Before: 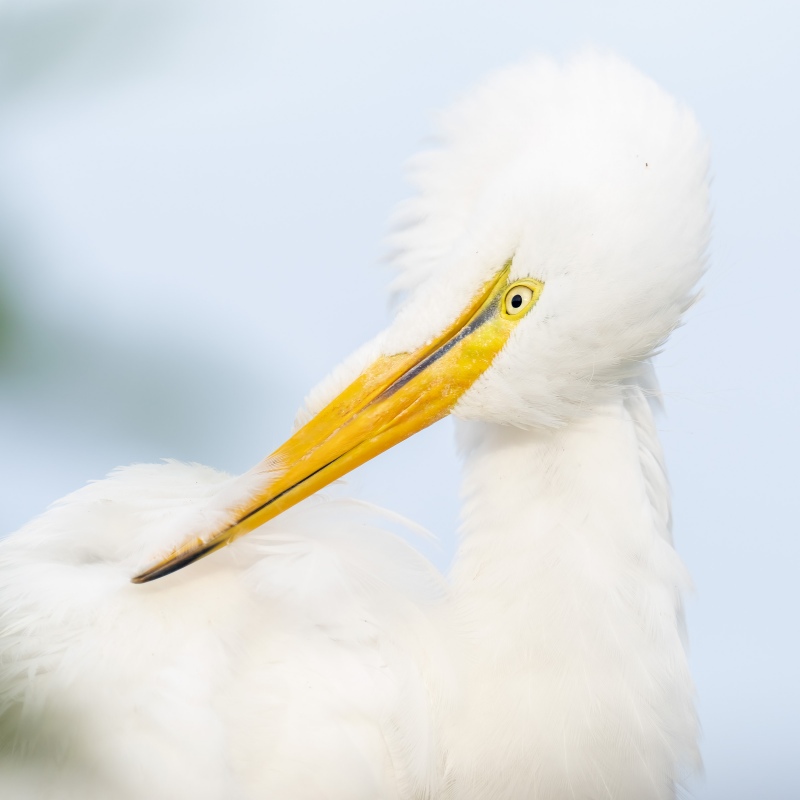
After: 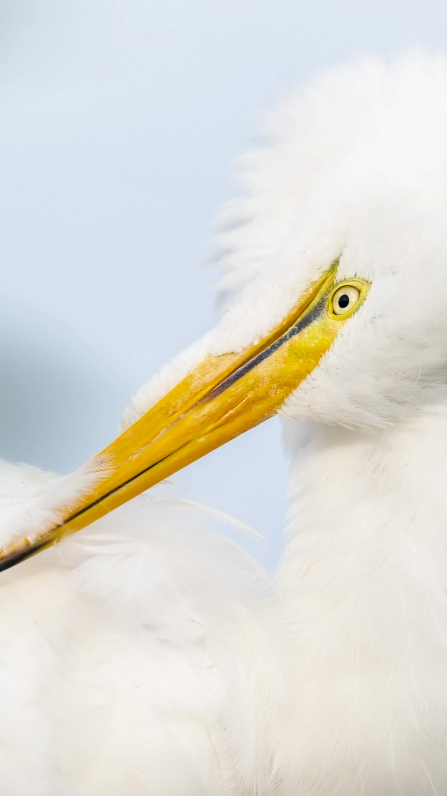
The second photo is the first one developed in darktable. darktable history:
shadows and highlights: shadows 32, highlights -32, soften with gaussian
crop: left 21.674%, right 22.086%
